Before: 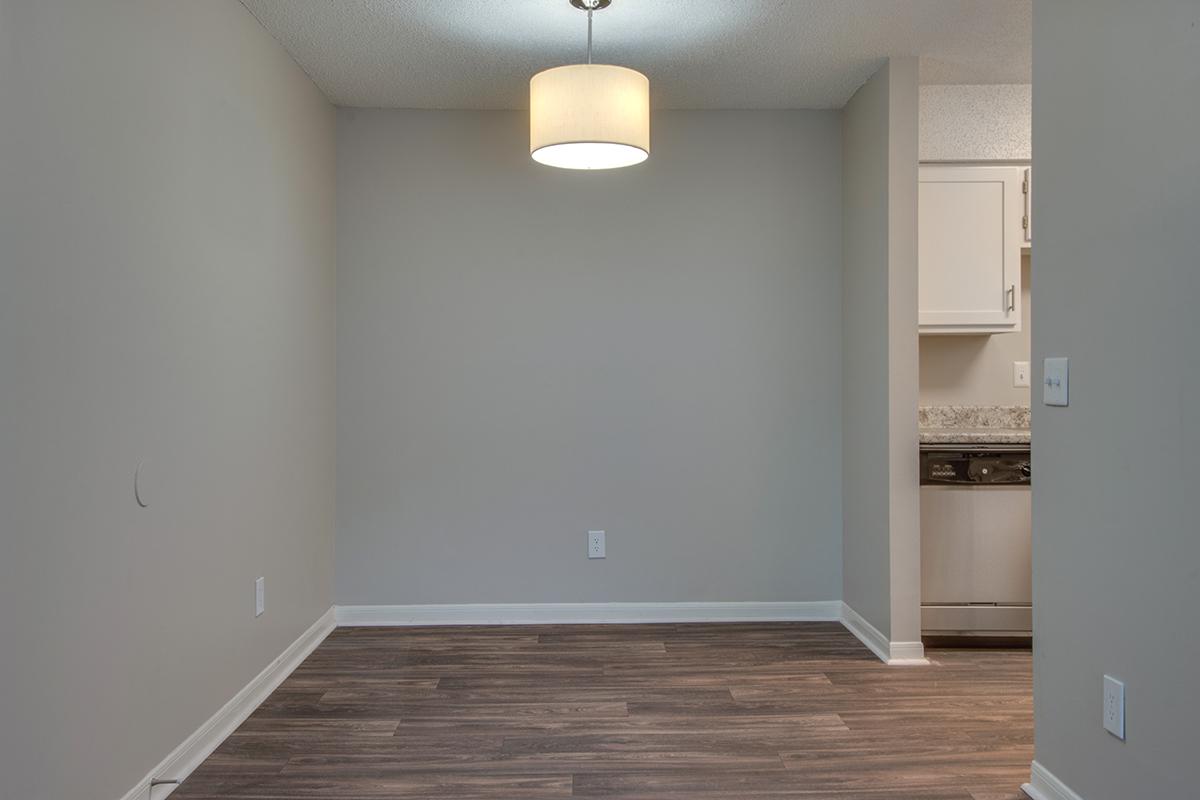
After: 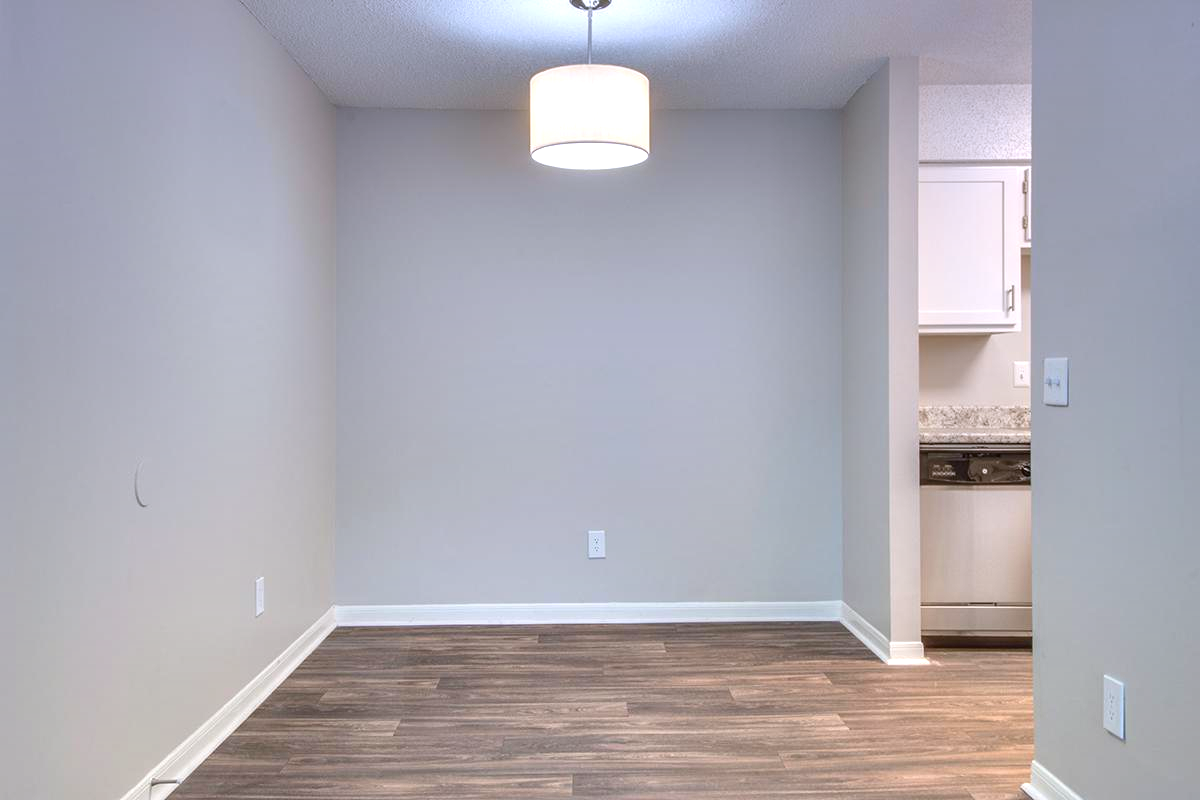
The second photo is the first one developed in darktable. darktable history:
graduated density: hue 238.83°, saturation 50%
exposure: black level correction 0, exposure 1.2 EV, compensate exposure bias true, compensate highlight preservation false
